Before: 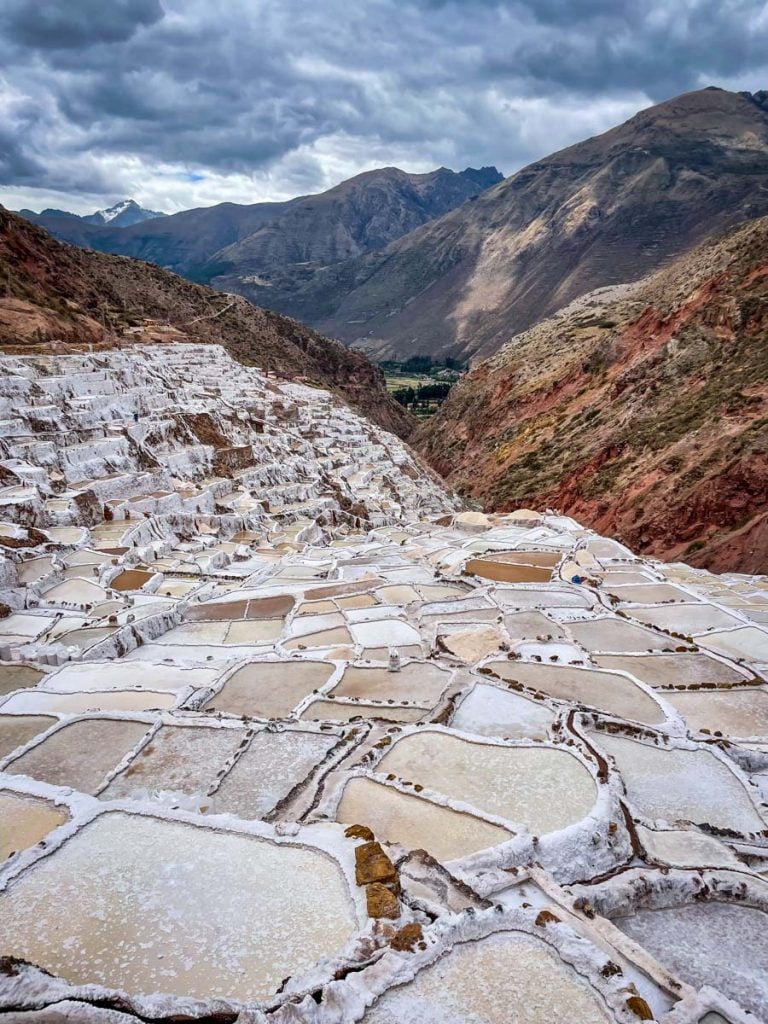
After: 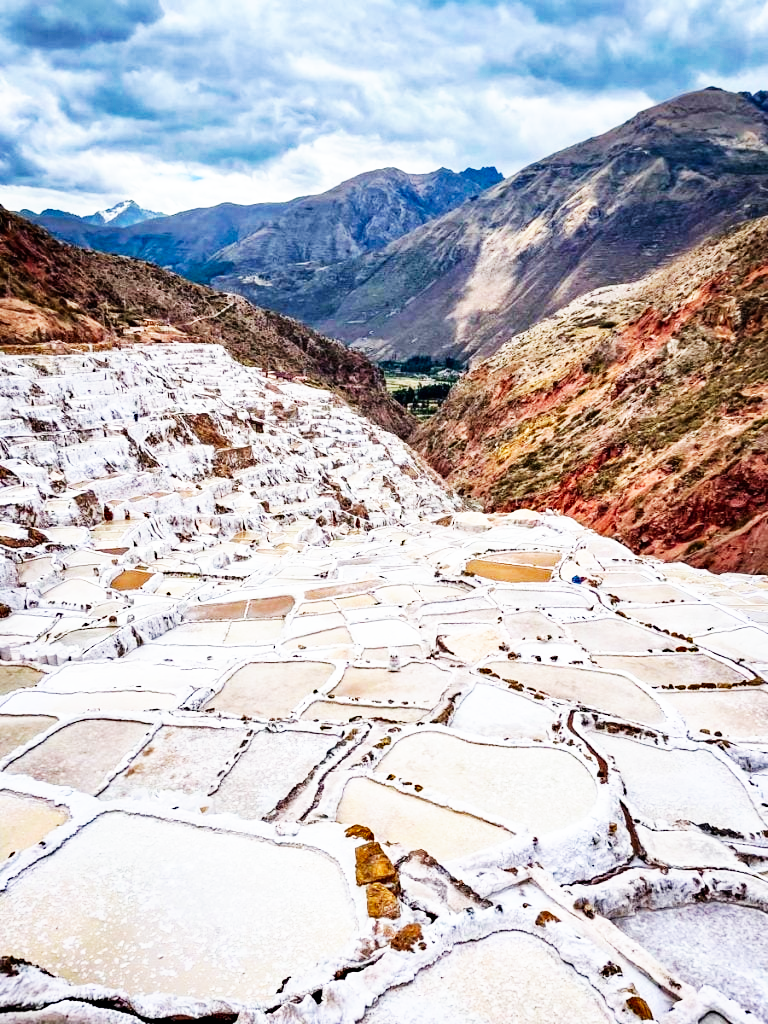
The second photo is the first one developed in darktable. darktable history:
haze removal: compatibility mode true, adaptive false
base curve: curves: ch0 [(0, 0) (0.007, 0.004) (0.027, 0.03) (0.046, 0.07) (0.207, 0.54) (0.442, 0.872) (0.673, 0.972) (1, 1)], preserve colors none
